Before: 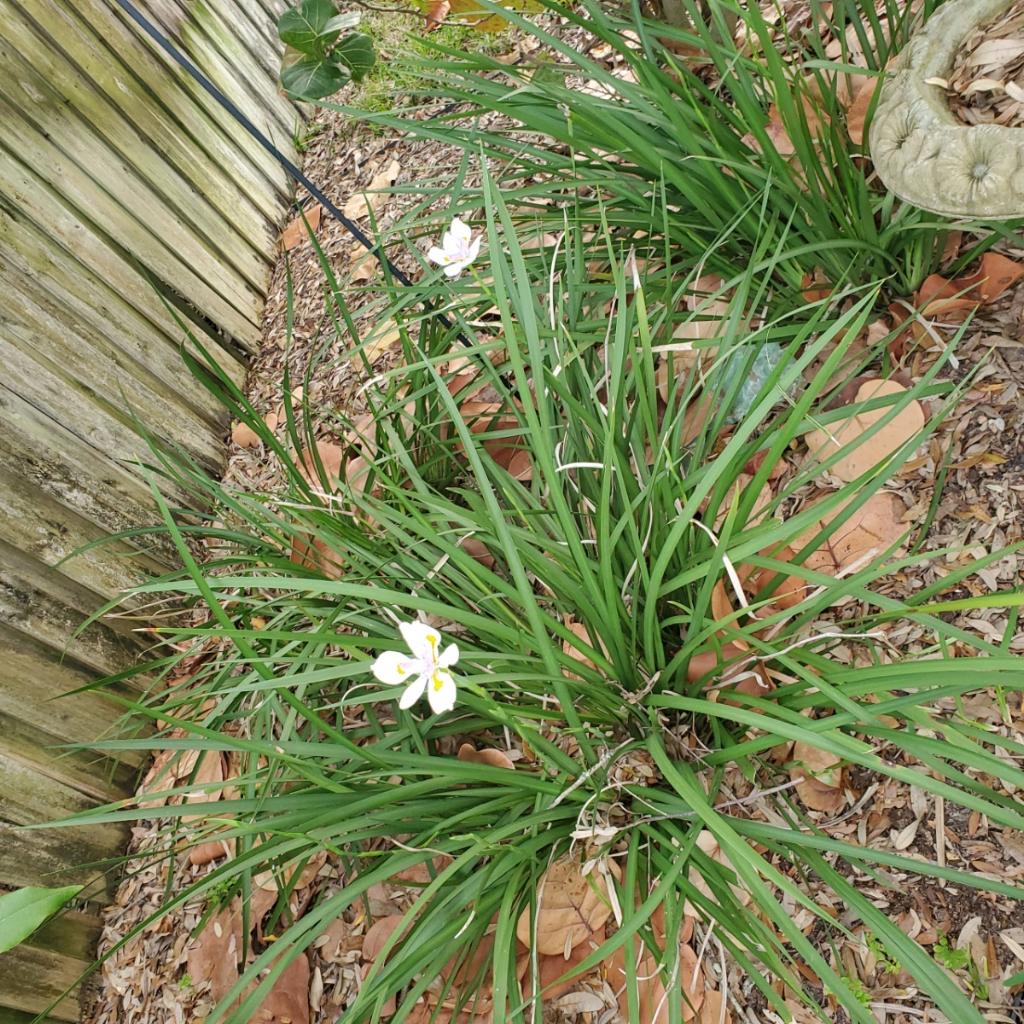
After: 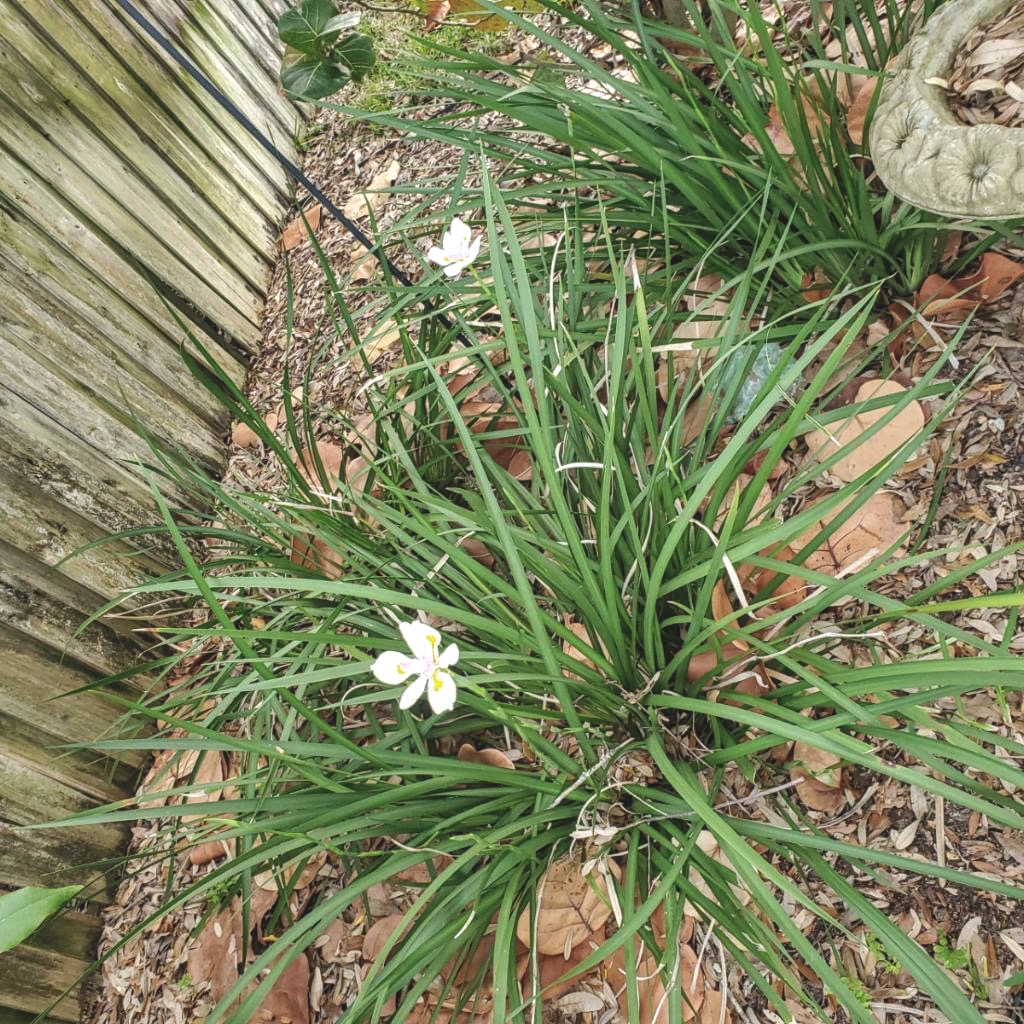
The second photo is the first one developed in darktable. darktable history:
shadows and highlights: shadows 49, highlights -41, soften with gaussian
exposure: black level correction -0.025, exposure -0.117 EV, compensate highlight preservation false
local contrast: detail 142%
